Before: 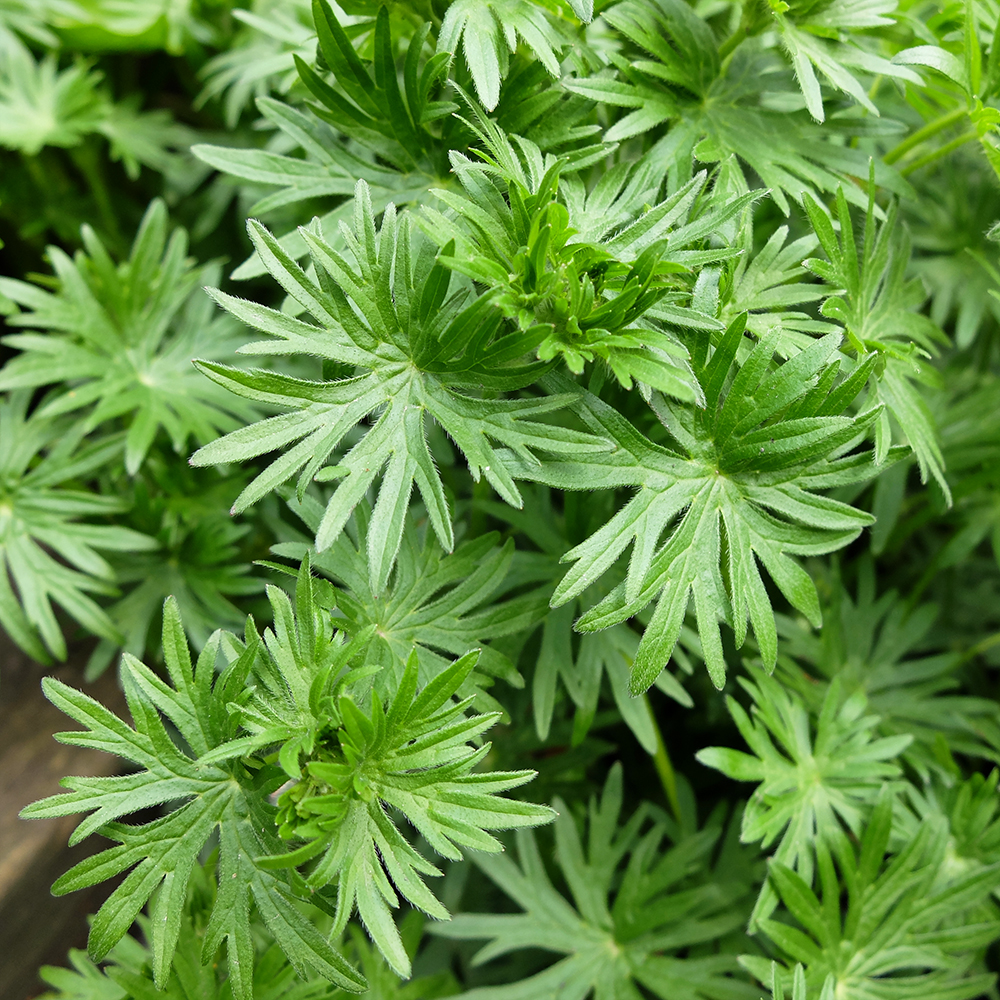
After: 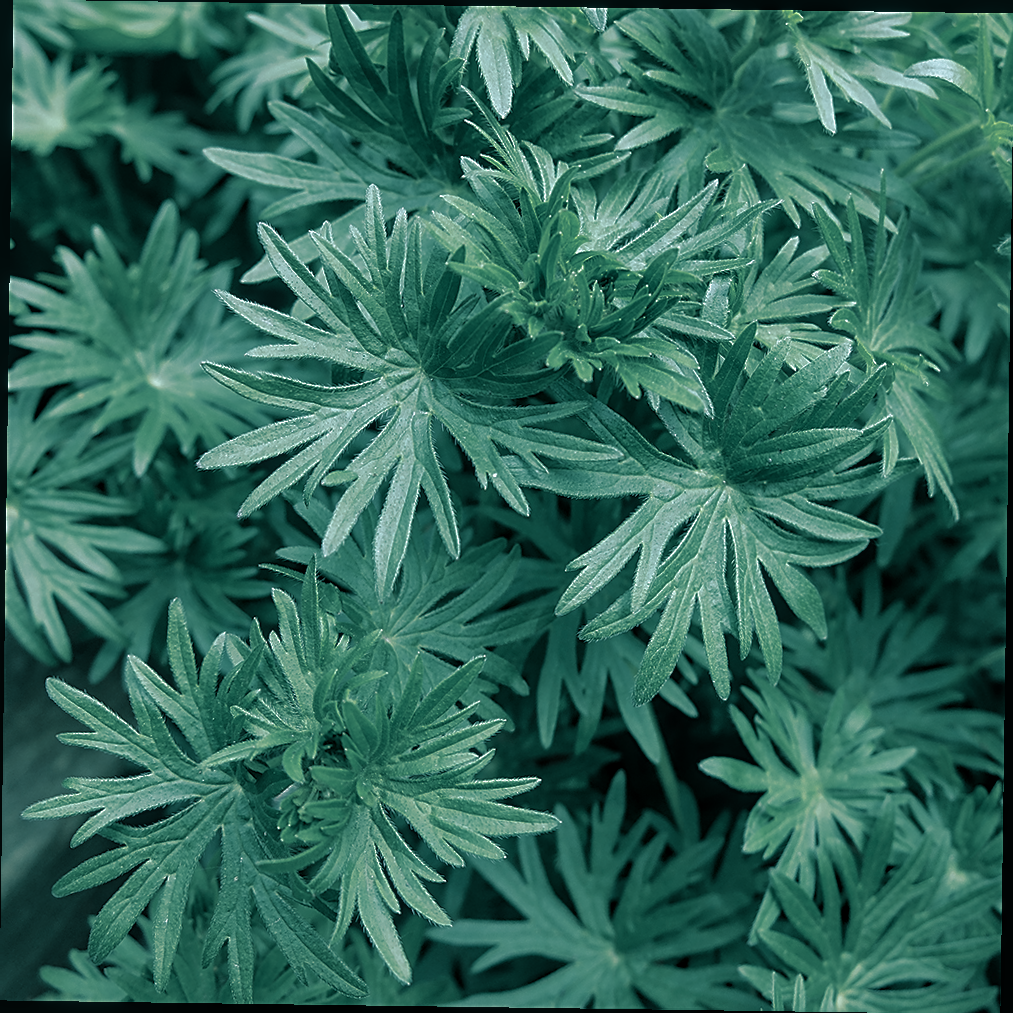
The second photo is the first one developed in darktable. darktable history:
color correction: highlights a* -12.64, highlights b* -18.1, saturation 0.7
split-toning: shadows › hue 183.6°, shadows › saturation 0.52, highlights › hue 0°, highlights › saturation 0
white balance: emerald 1
local contrast: on, module defaults
rotate and perspective: rotation 0.8°, automatic cropping off
contrast brightness saturation: contrast -0.08, brightness -0.04, saturation -0.11
sharpen: on, module defaults
base curve: curves: ch0 [(0, 0) (0.841, 0.609) (1, 1)]
